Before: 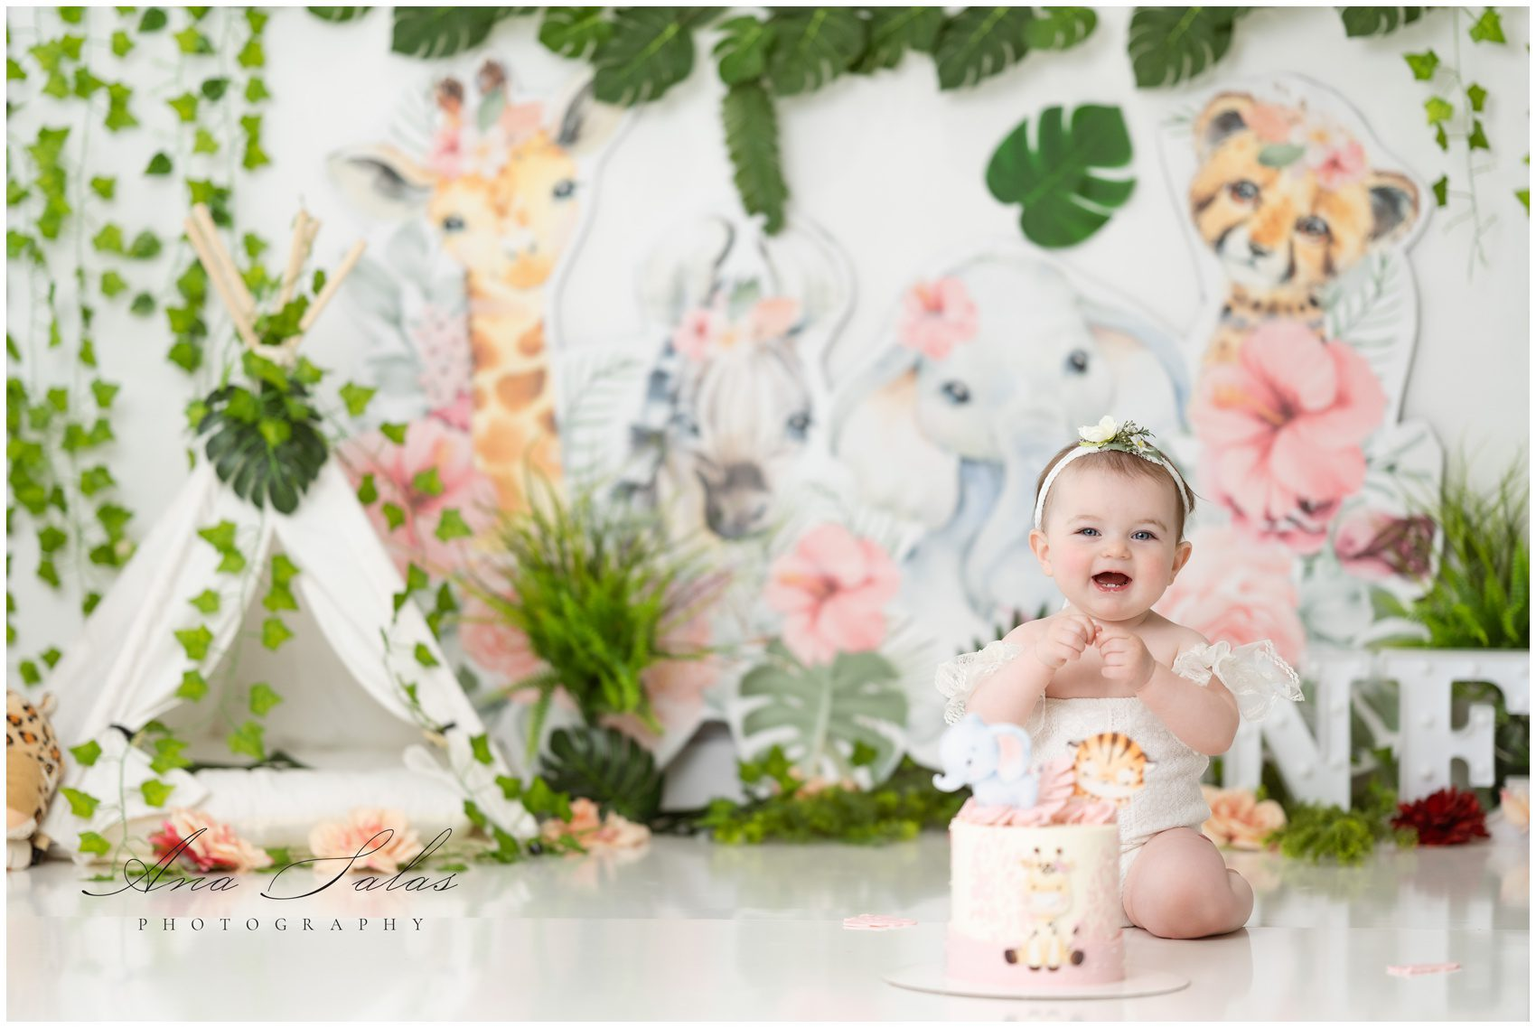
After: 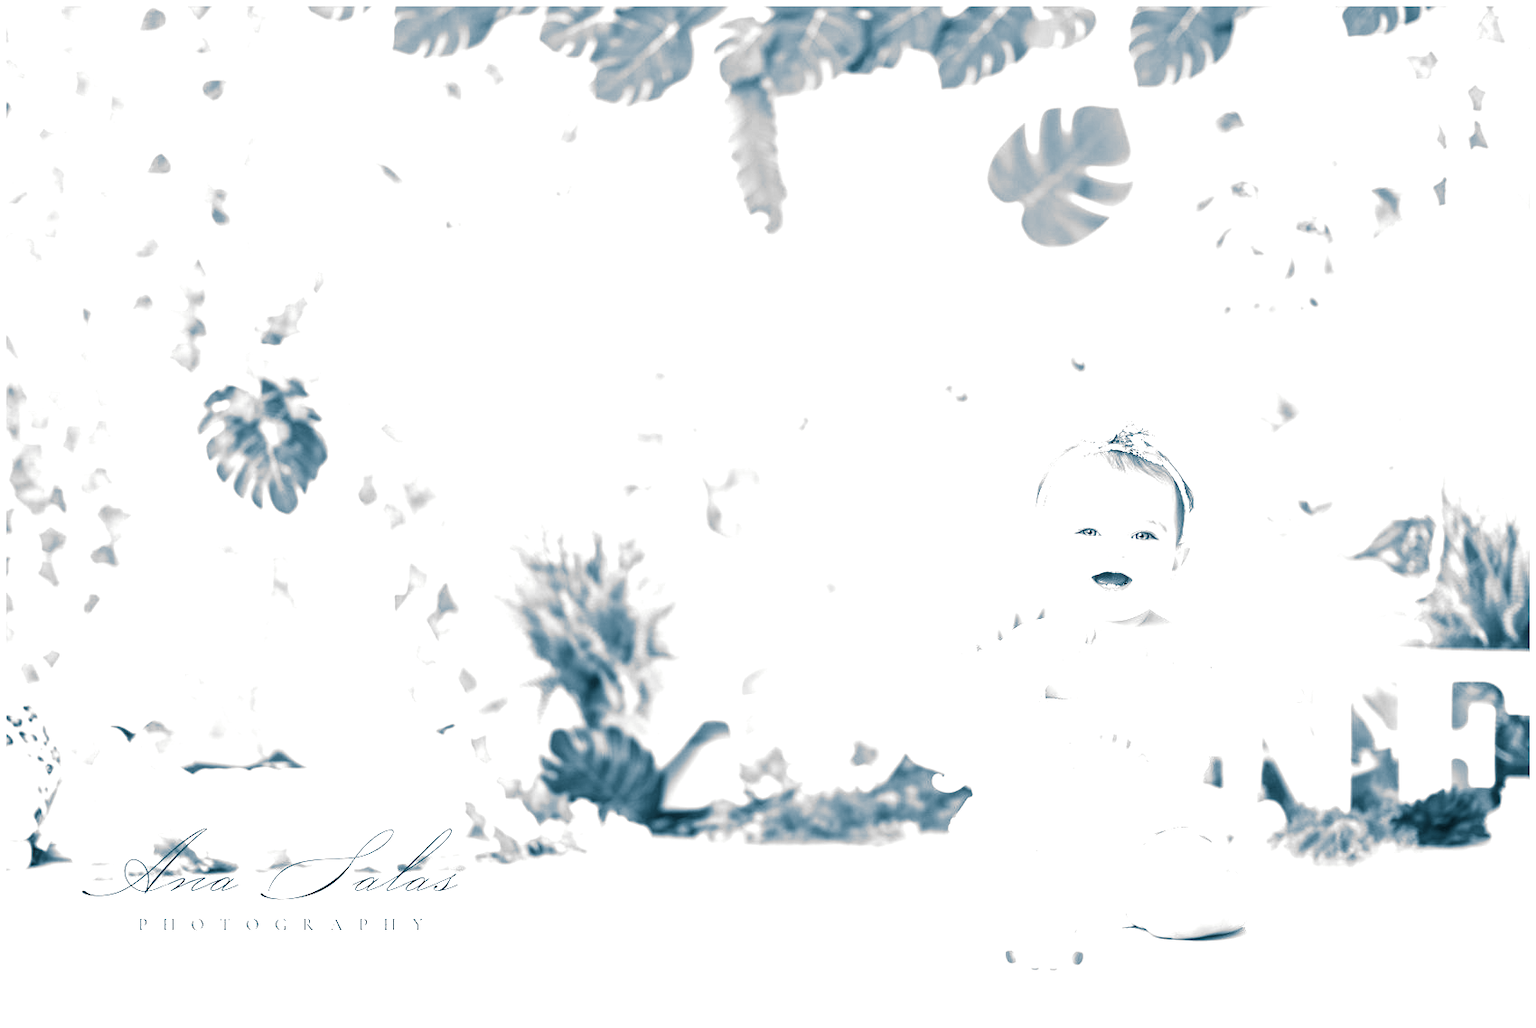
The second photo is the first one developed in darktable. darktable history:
exposure: black level correction 0, exposure 2 EV, compensate highlight preservation false
monochrome: on, module defaults
split-toning: shadows › hue 212.4°, balance -70
base curve: curves: ch0 [(0, 0) (0.989, 0.992)], preserve colors none
